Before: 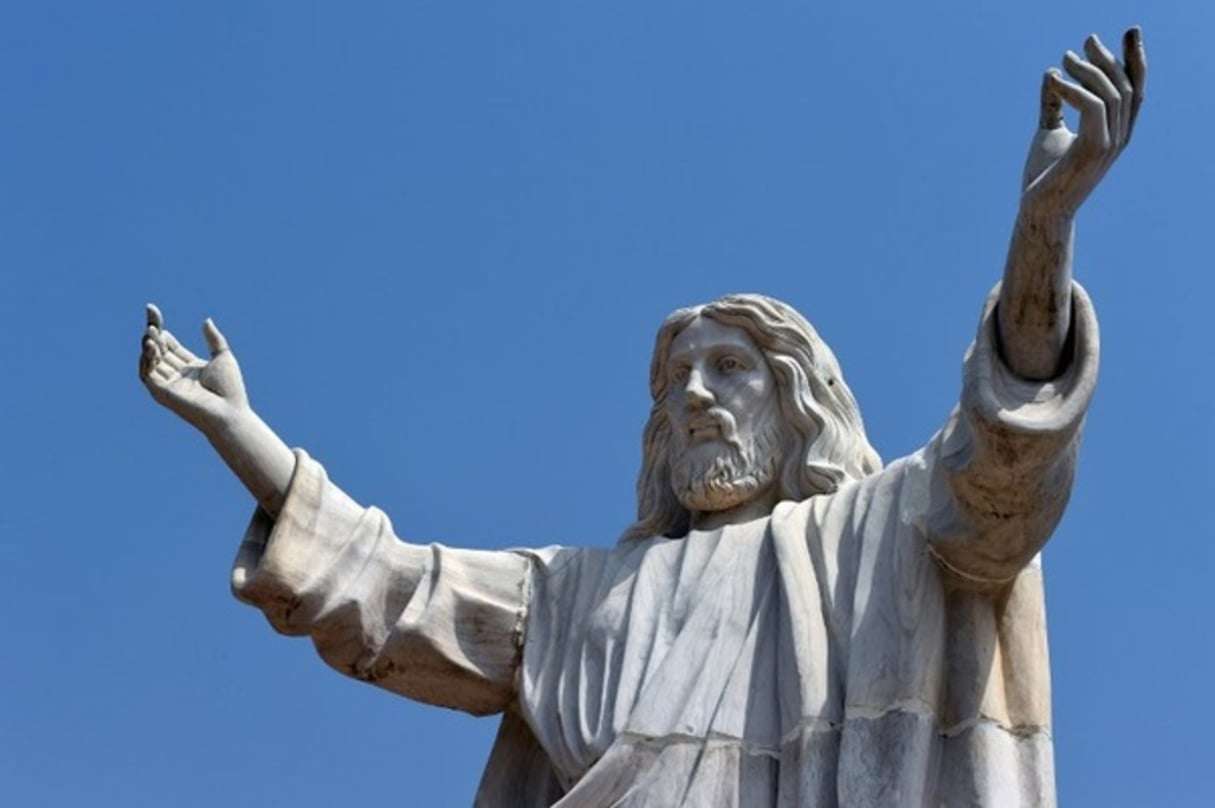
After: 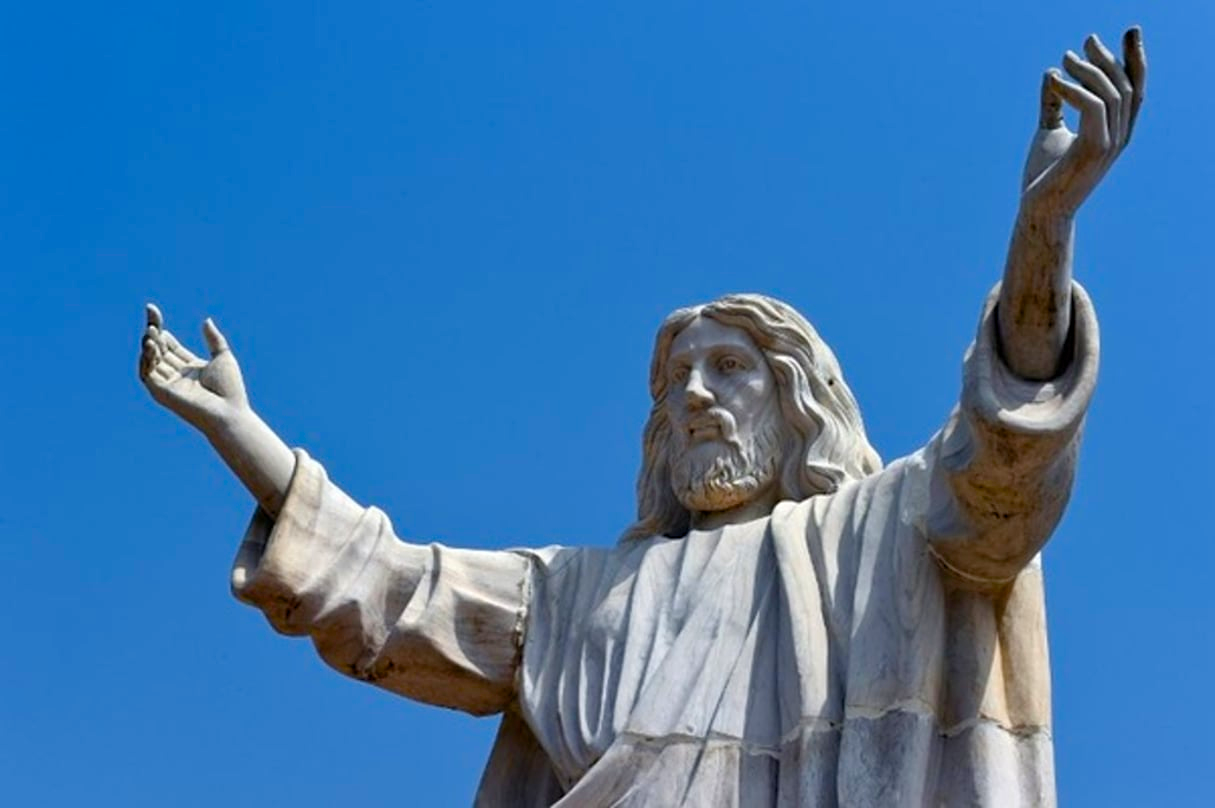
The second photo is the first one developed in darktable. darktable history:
sharpen: amount 0.2
color balance rgb: perceptual saturation grading › global saturation 20%, perceptual saturation grading › highlights 2.68%, perceptual saturation grading › shadows 50%
